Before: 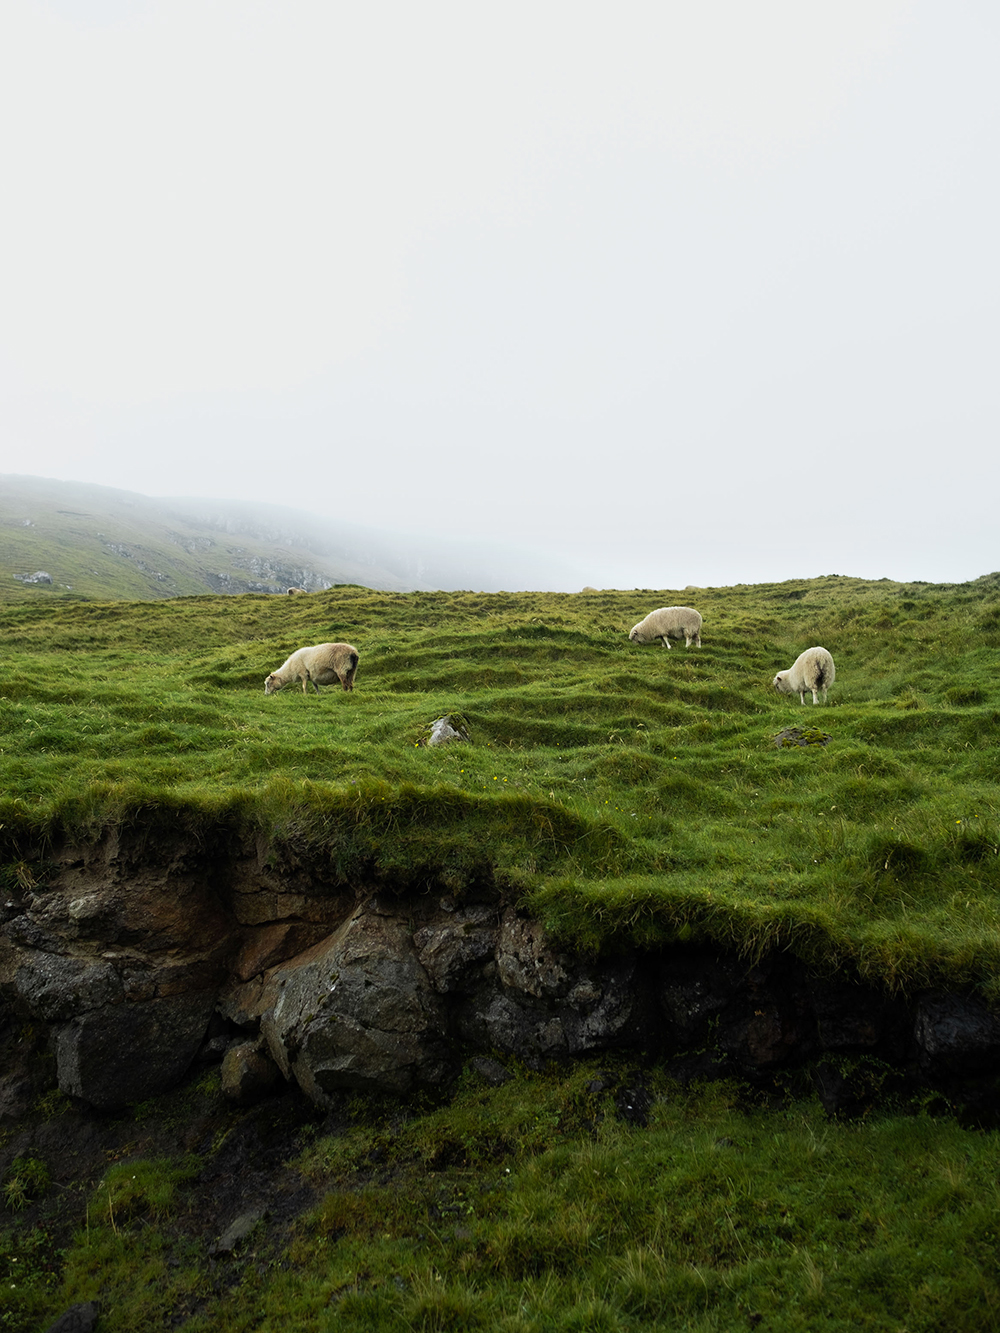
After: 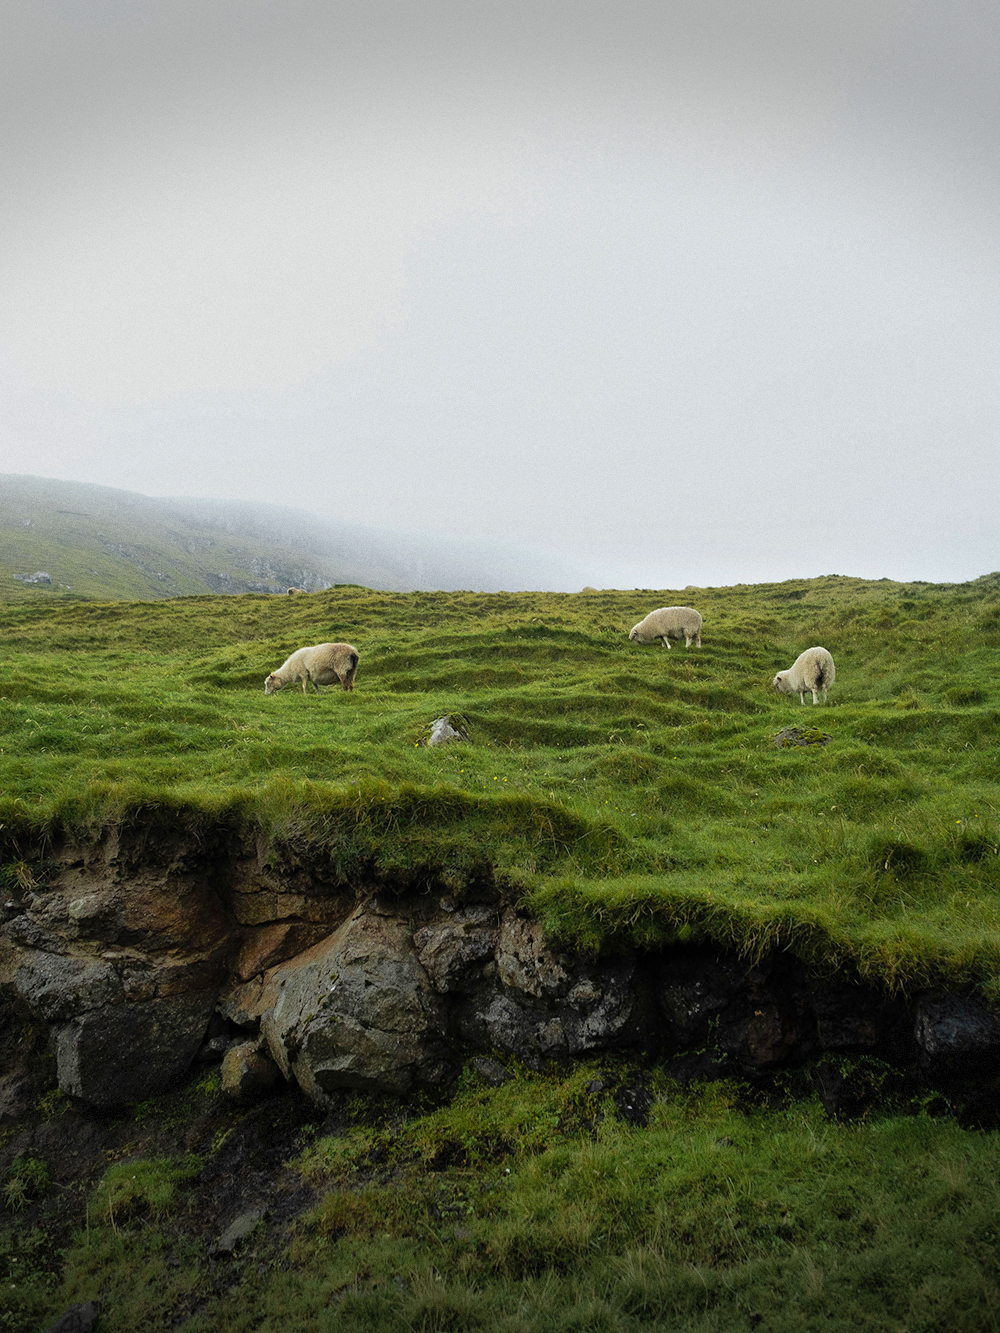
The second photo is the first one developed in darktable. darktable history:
shadows and highlights: on, module defaults
vignetting: fall-off start 100%, brightness -0.406, saturation -0.3, width/height ratio 1.324, dithering 8-bit output, unbound false
grain: coarseness 0.09 ISO
